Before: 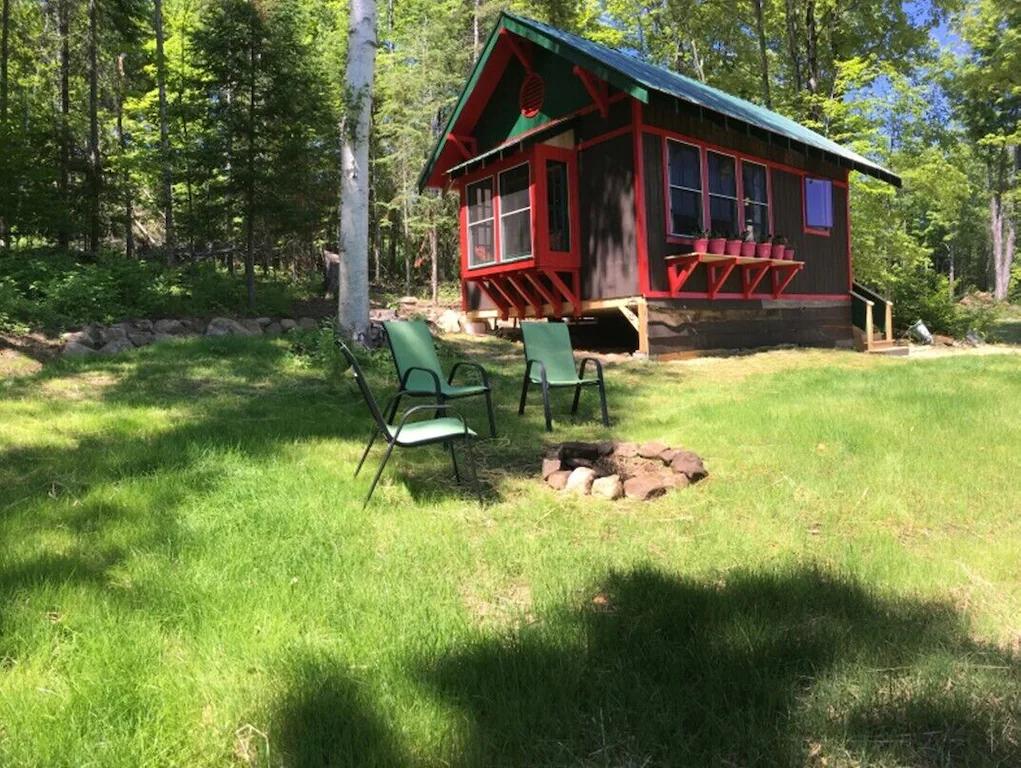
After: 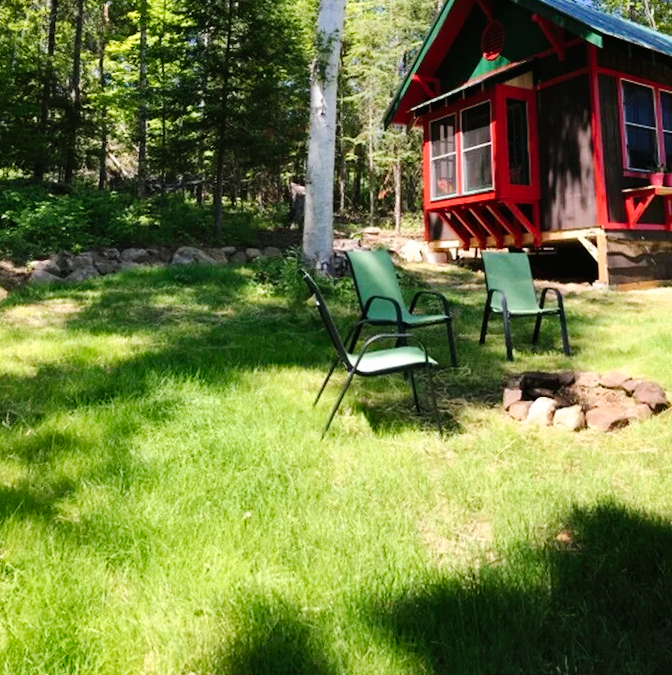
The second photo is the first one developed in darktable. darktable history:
rotate and perspective: rotation 0.215°, lens shift (vertical) -0.139, crop left 0.069, crop right 0.939, crop top 0.002, crop bottom 0.996
shadows and highlights: shadows 35, highlights -35, soften with gaussian
crop: top 5.803%, right 27.864%, bottom 5.804%
tone curve: curves: ch0 [(0, 0) (0.003, 0.004) (0.011, 0.006) (0.025, 0.011) (0.044, 0.017) (0.069, 0.029) (0.1, 0.047) (0.136, 0.07) (0.177, 0.121) (0.224, 0.182) (0.277, 0.257) (0.335, 0.342) (0.399, 0.432) (0.468, 0.526) (0.543, 0.621) (0.623, 0.711) (0.709, 0.792) (0.801, 0.87) (0.898, 0.951) (1, 1)], preserve colors none
